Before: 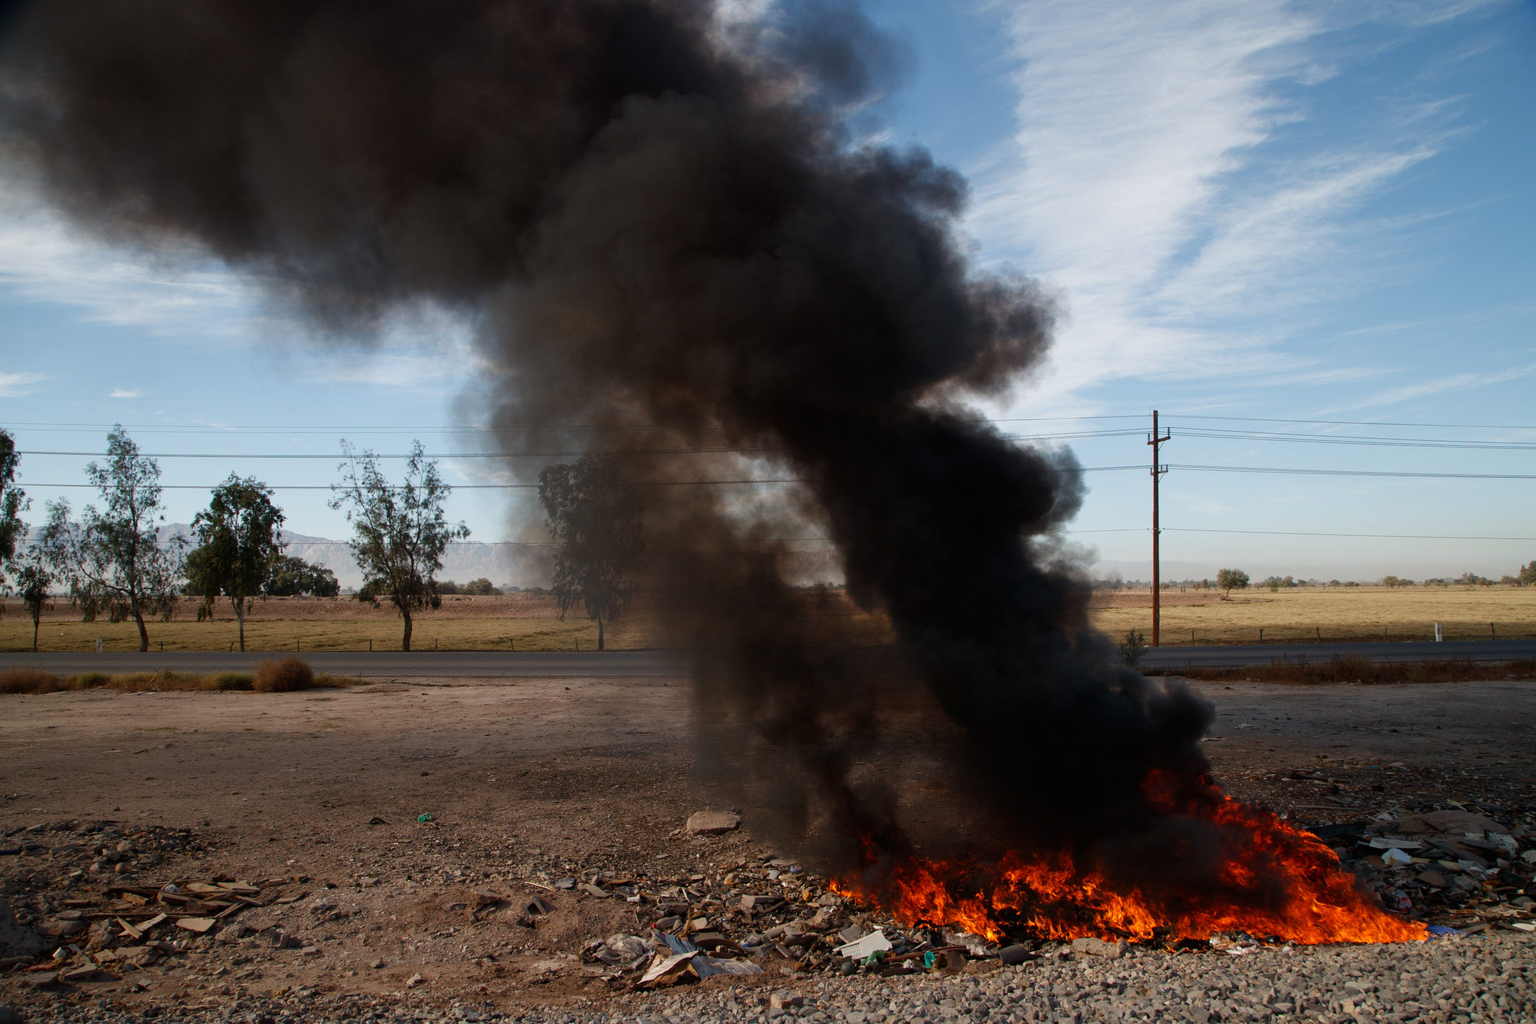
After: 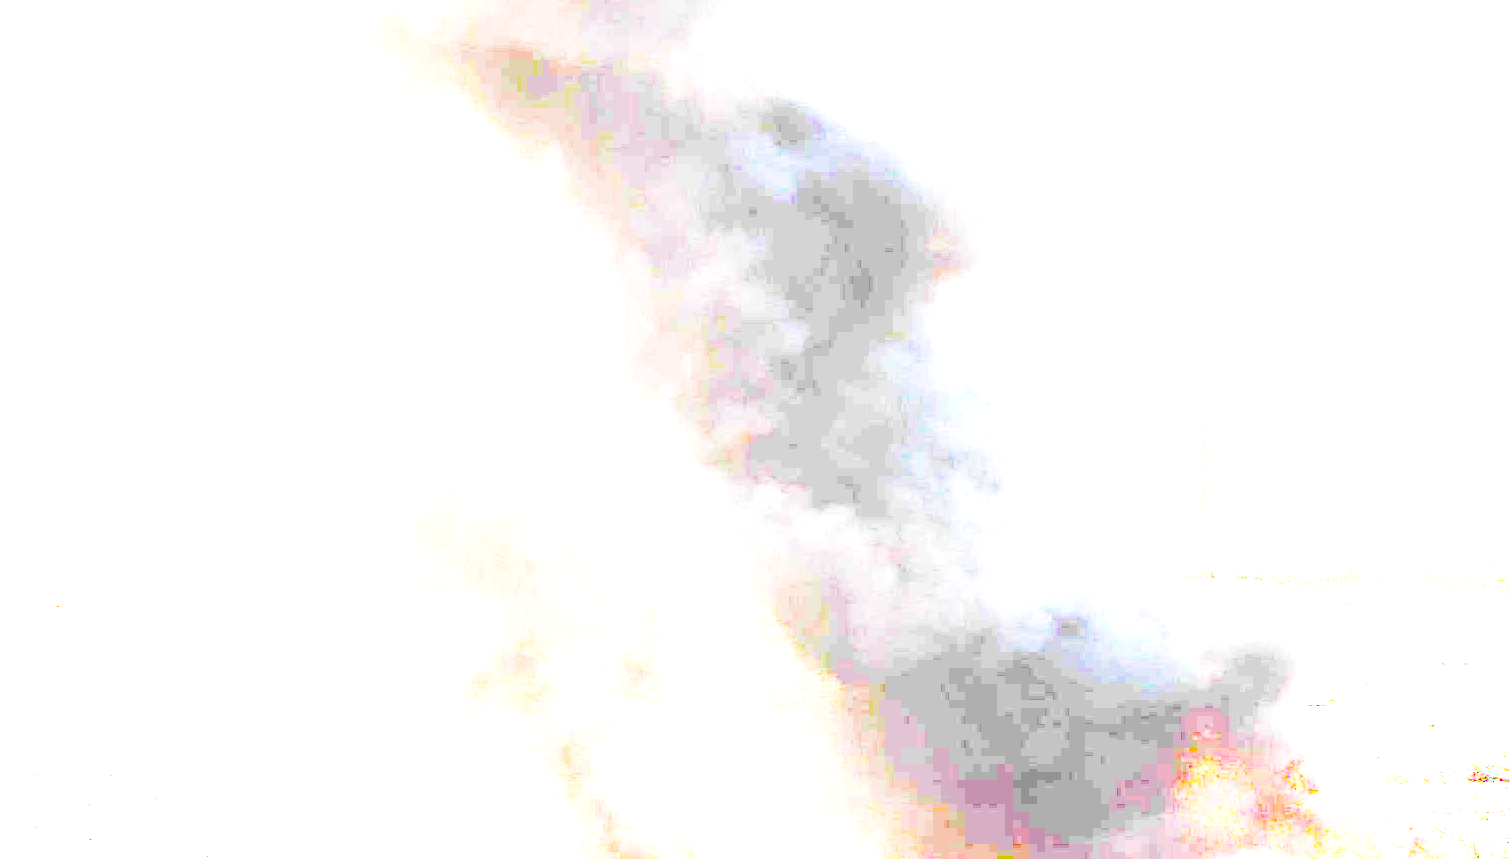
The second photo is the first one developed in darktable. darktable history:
base curve: curves: ch0 [(0, 0) (0.028, 0.03) (0.121, 0.232) (0.46, 0.748) (0.859, 0.968) (1, 1)], preserve colors none
crop: left 35.066%, top 37.026%, right 14.57%, bottom 20.005%
exposure: exposure 7.977 EV, compensate exposure bias true, compensate highlight preservation false
